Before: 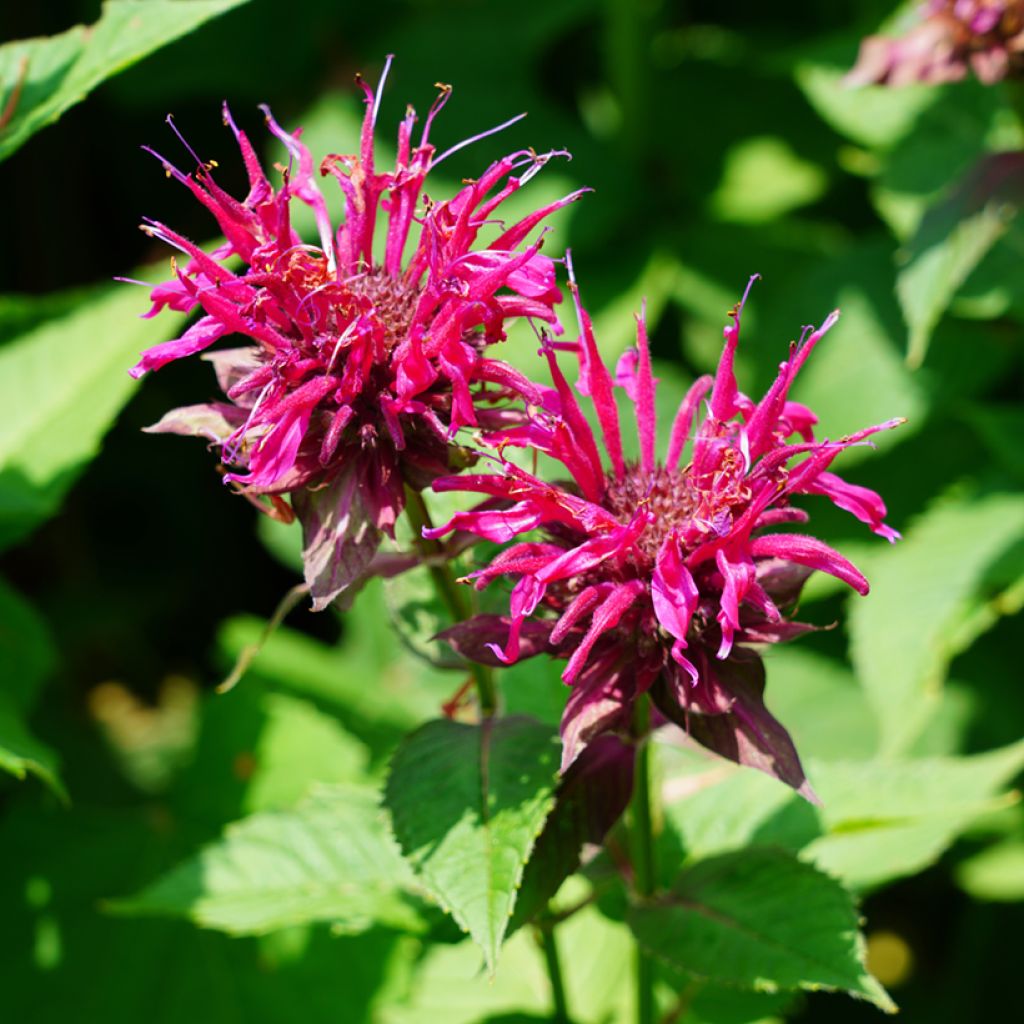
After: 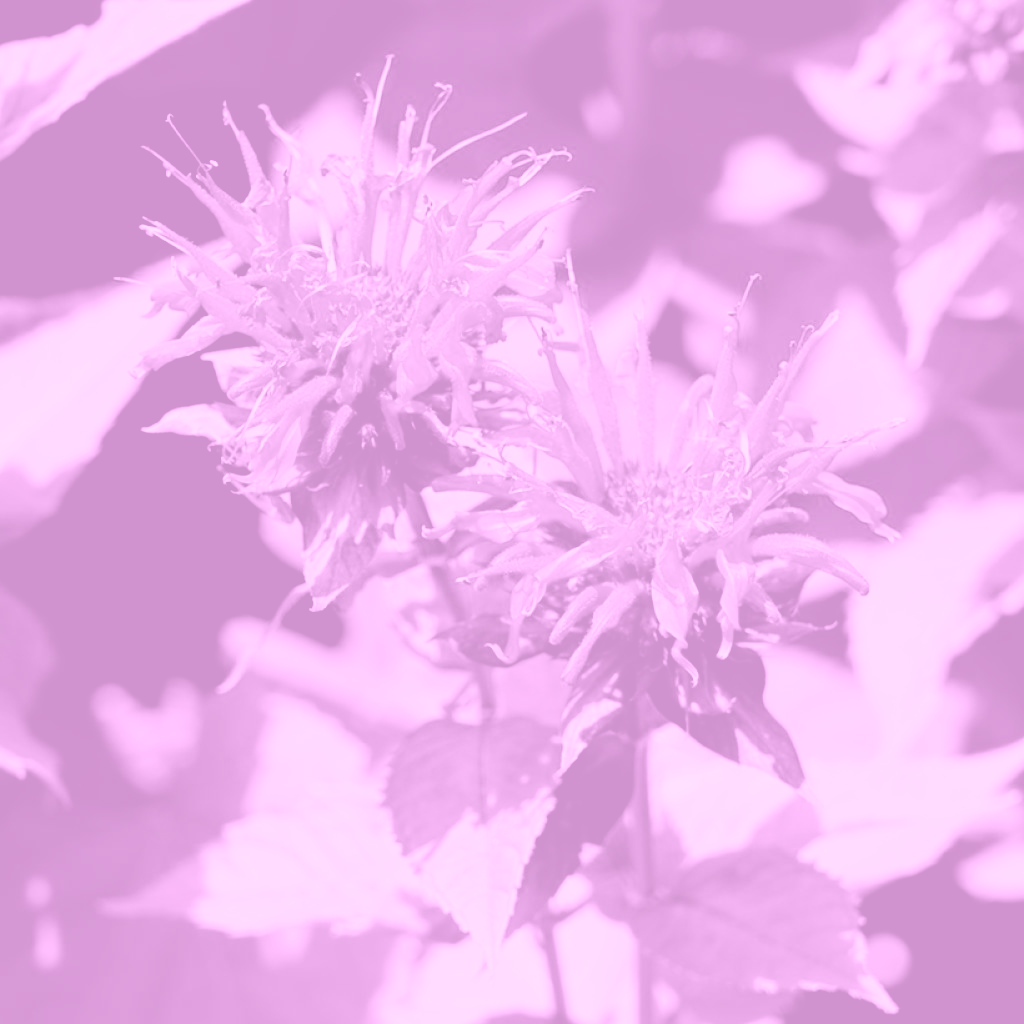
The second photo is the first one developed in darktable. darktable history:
colorize: hue 331.2°, saturation 75%, source mix 30.28%, lightness 70.52%, version 1
filmic rgb: black relative exposure -4.93 EV, white relative exposure 2.84 EV, hardness 3.72
